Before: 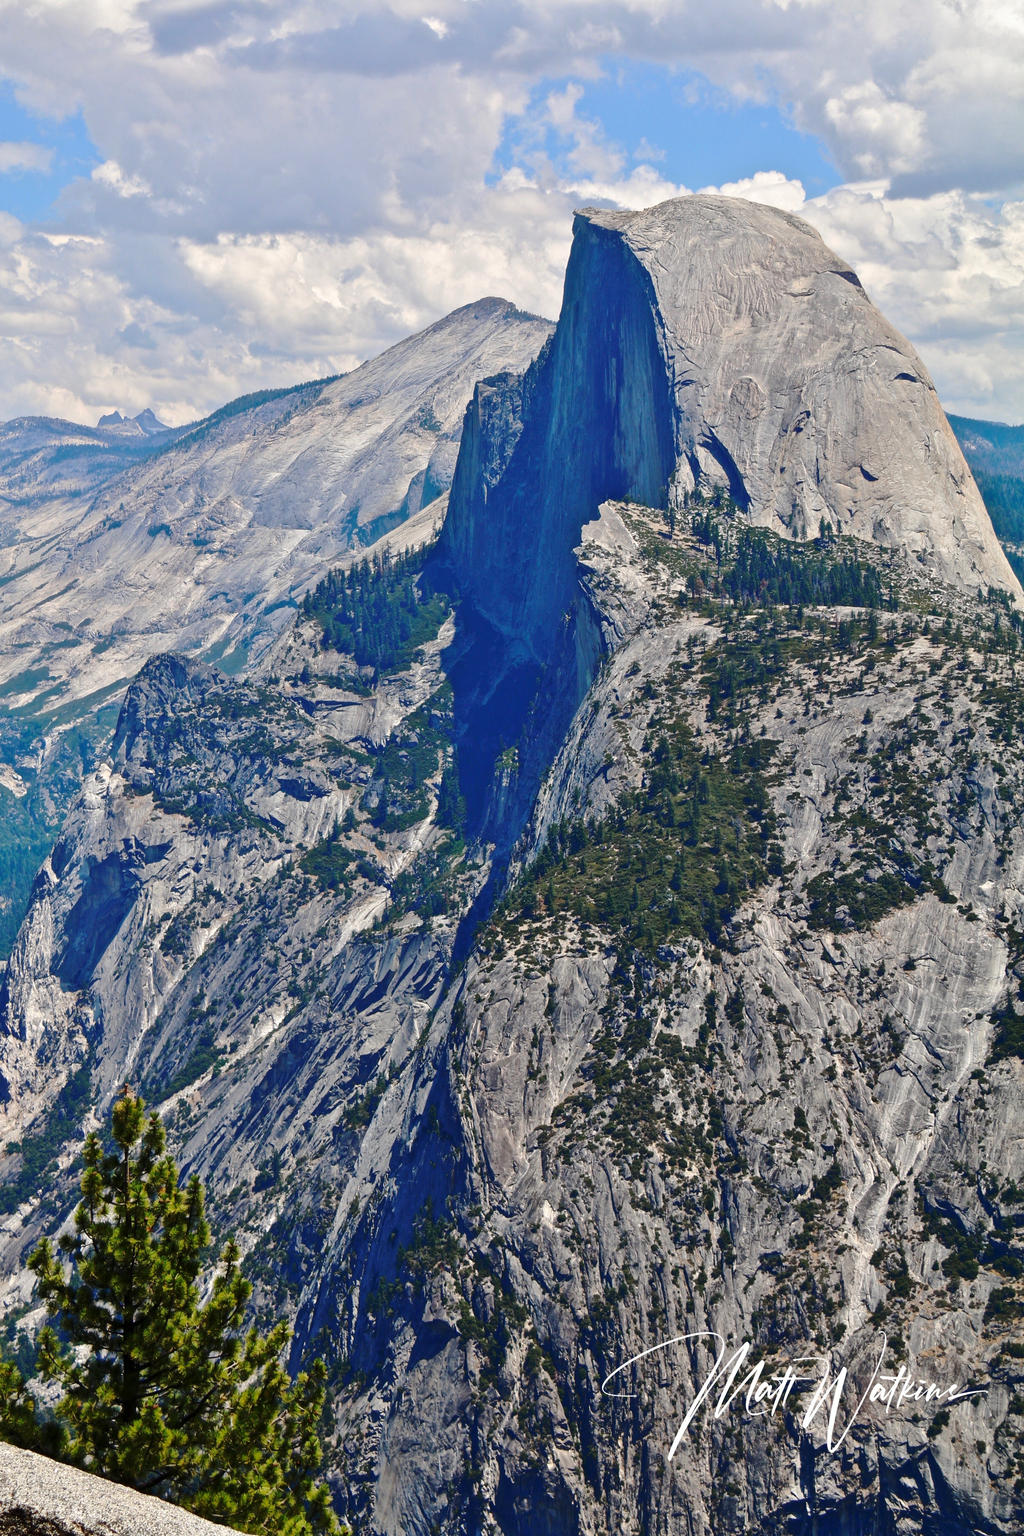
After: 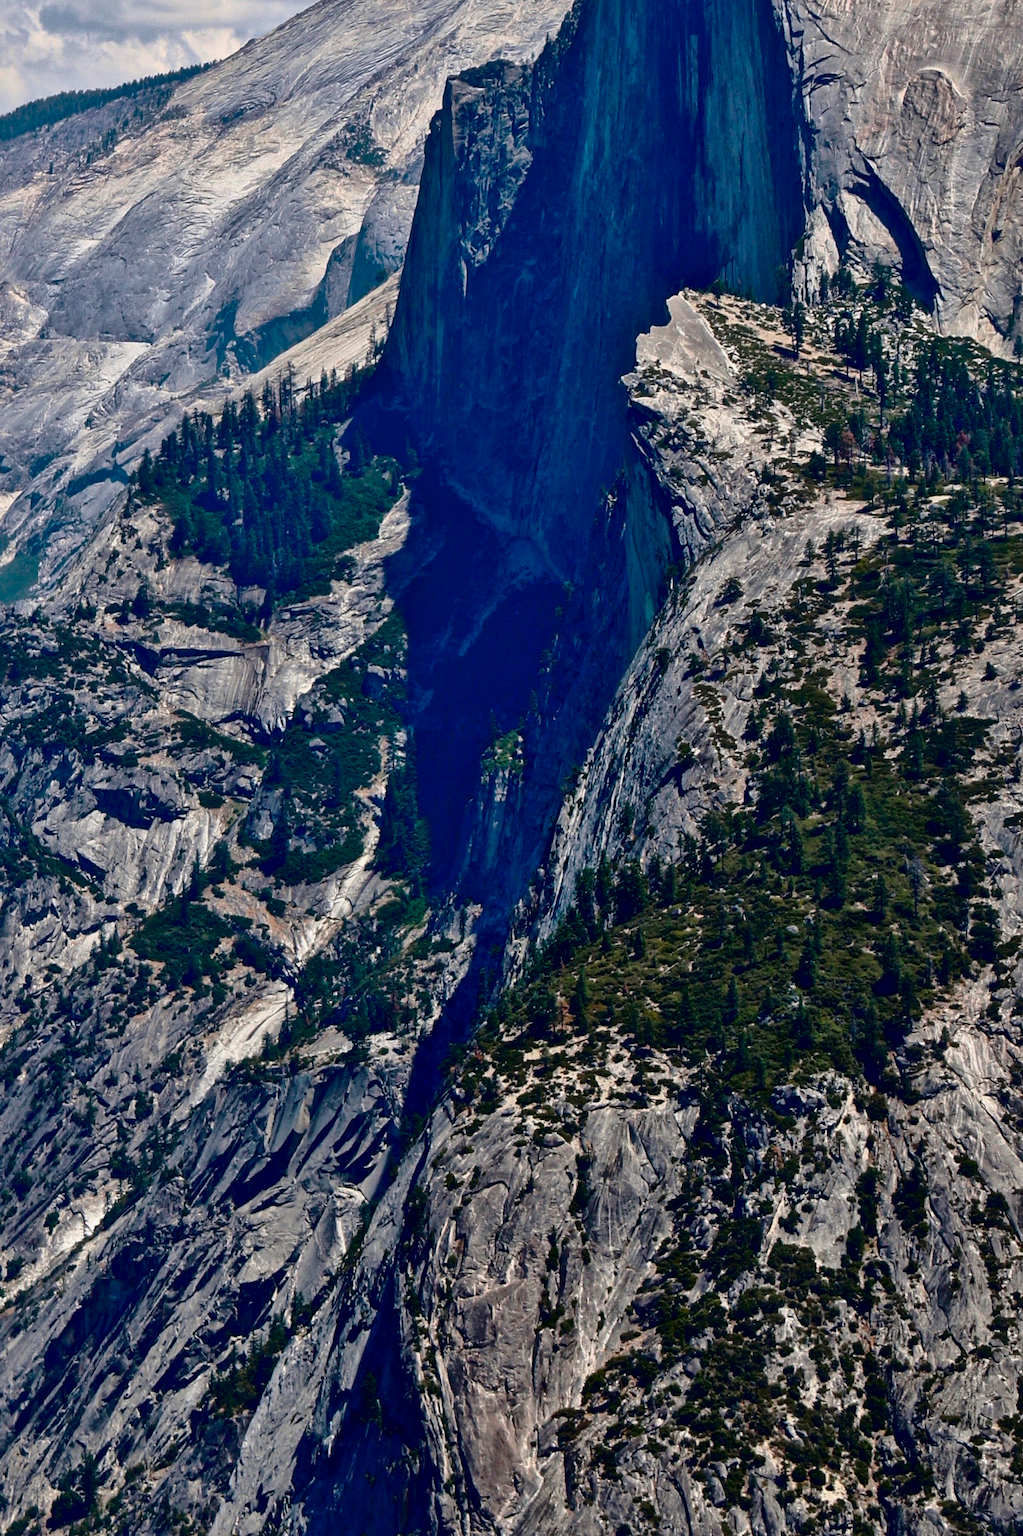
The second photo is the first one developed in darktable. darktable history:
local contrast: mode bilateral grid, contrast 20, coarseness 50, detail 132%, midtone range 0.2
crop and rotate: left 22.13%, top 22.054%, right 22.026%, bottom 22.102%
rotate and perspective: crop left 0, crop top 0
contrast brightness saturation: contrast 0.13, brightness -0.24, saturation 0.14
tone curve: curves: ch0 [(0.013, 0) (0.061, 0.059) (0.239, 0.256) (0.502, 0.501) (0.683, 0.676) (0.761, 0.773) (0.858, 0.858) (0.987, 0.945)]; ch1 [(0, 0) (0.172, 0.123) (0.304, 0.267) (0.414, 0.395) (0.472, 0.473) (0.502, 0.502) (0.521, 0.528) (0.583, 0.595) (0.654, 0.673) (0.728, 0.761) (1, 1)]; ch2 [(0, 0) (0.411, 0.424) (0.485, 0.476) (0.502, 0.501) (0.553, 0.557) (0.57, 0.576) (1, 1)], color space Lab, independent channels, preserve colors none
